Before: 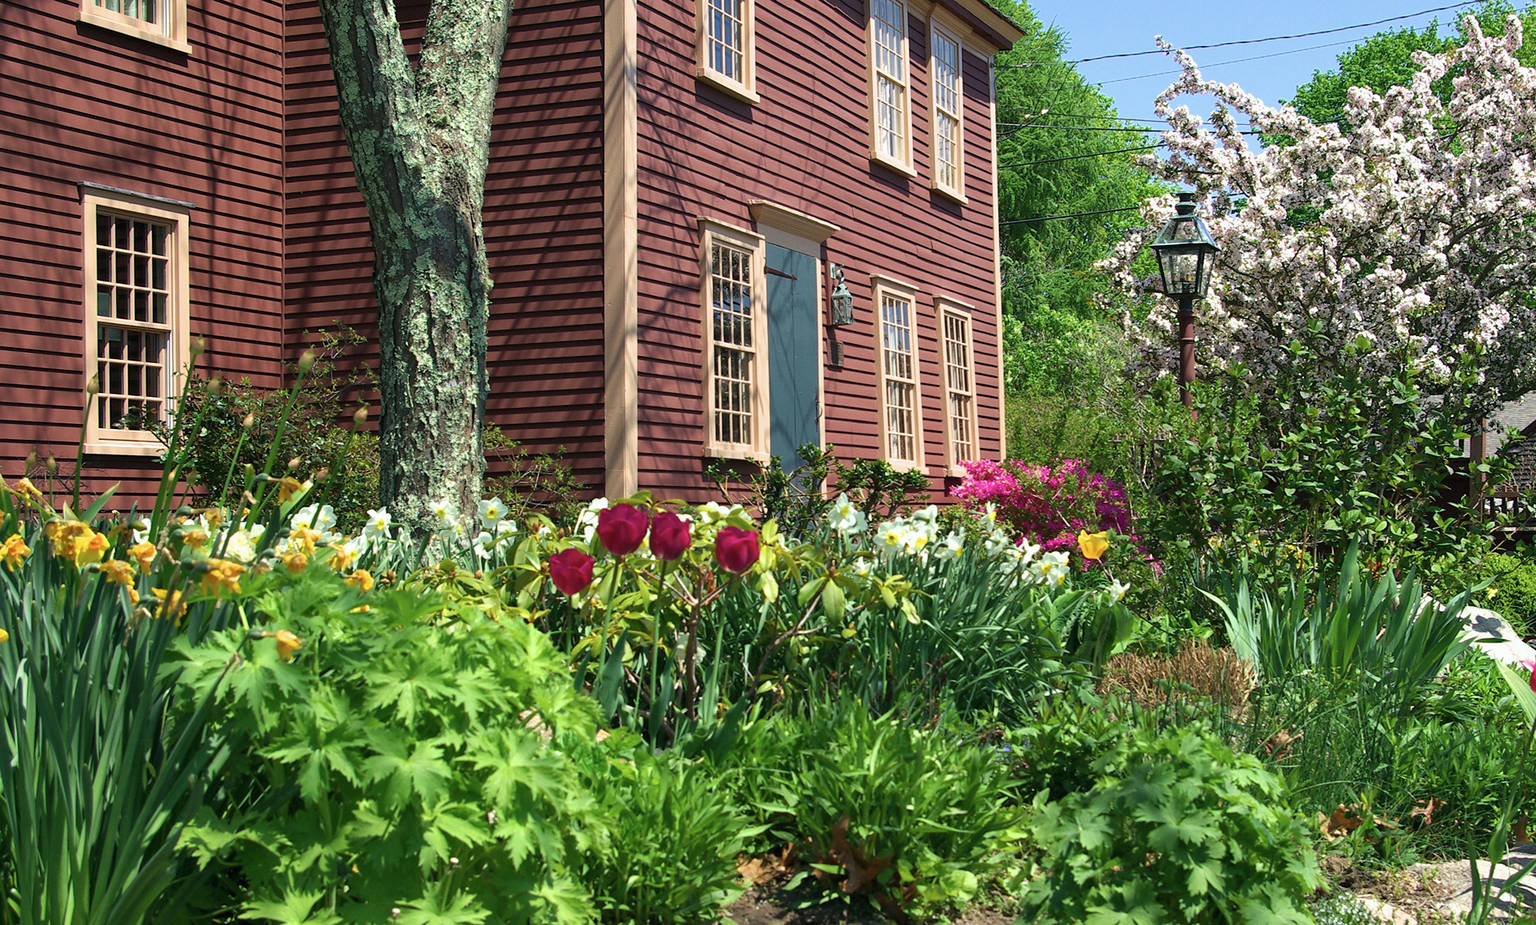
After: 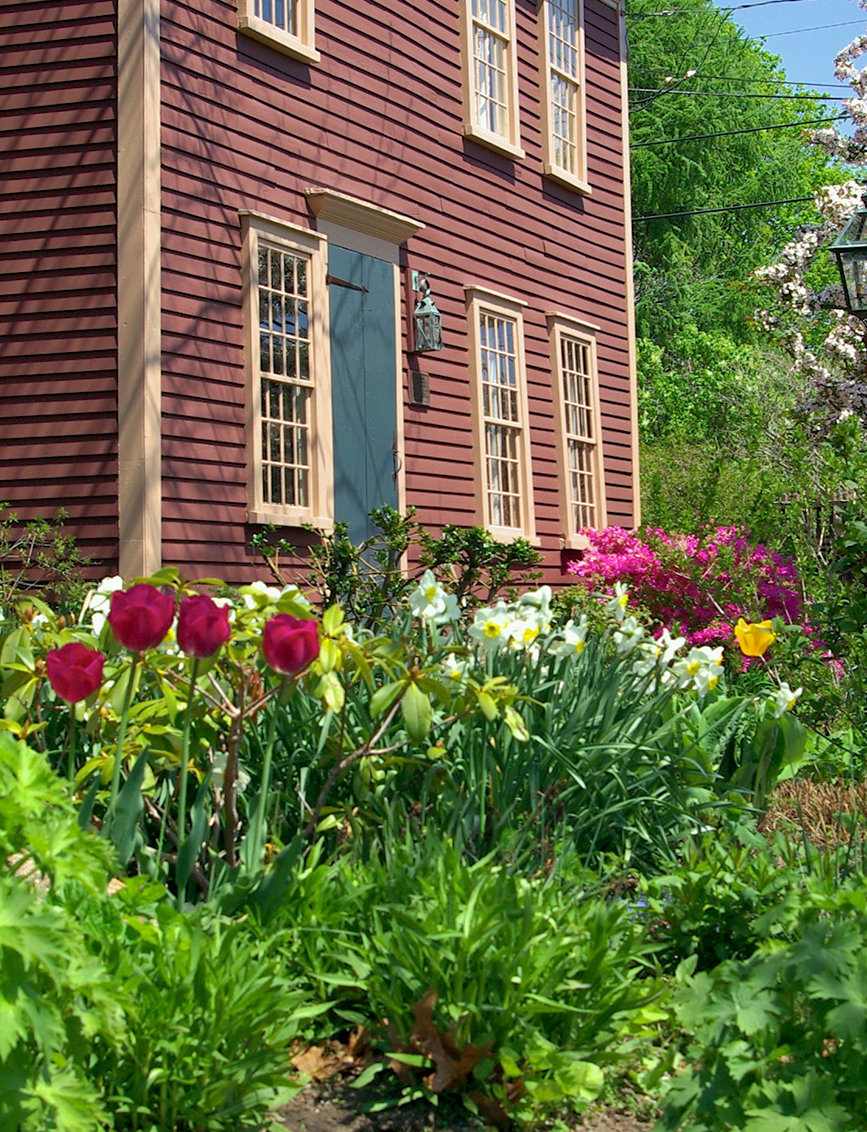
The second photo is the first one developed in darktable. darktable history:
shadows and highlights: on, module defaults
crop: left 33.452%, top 6.025%, right 23.155%
